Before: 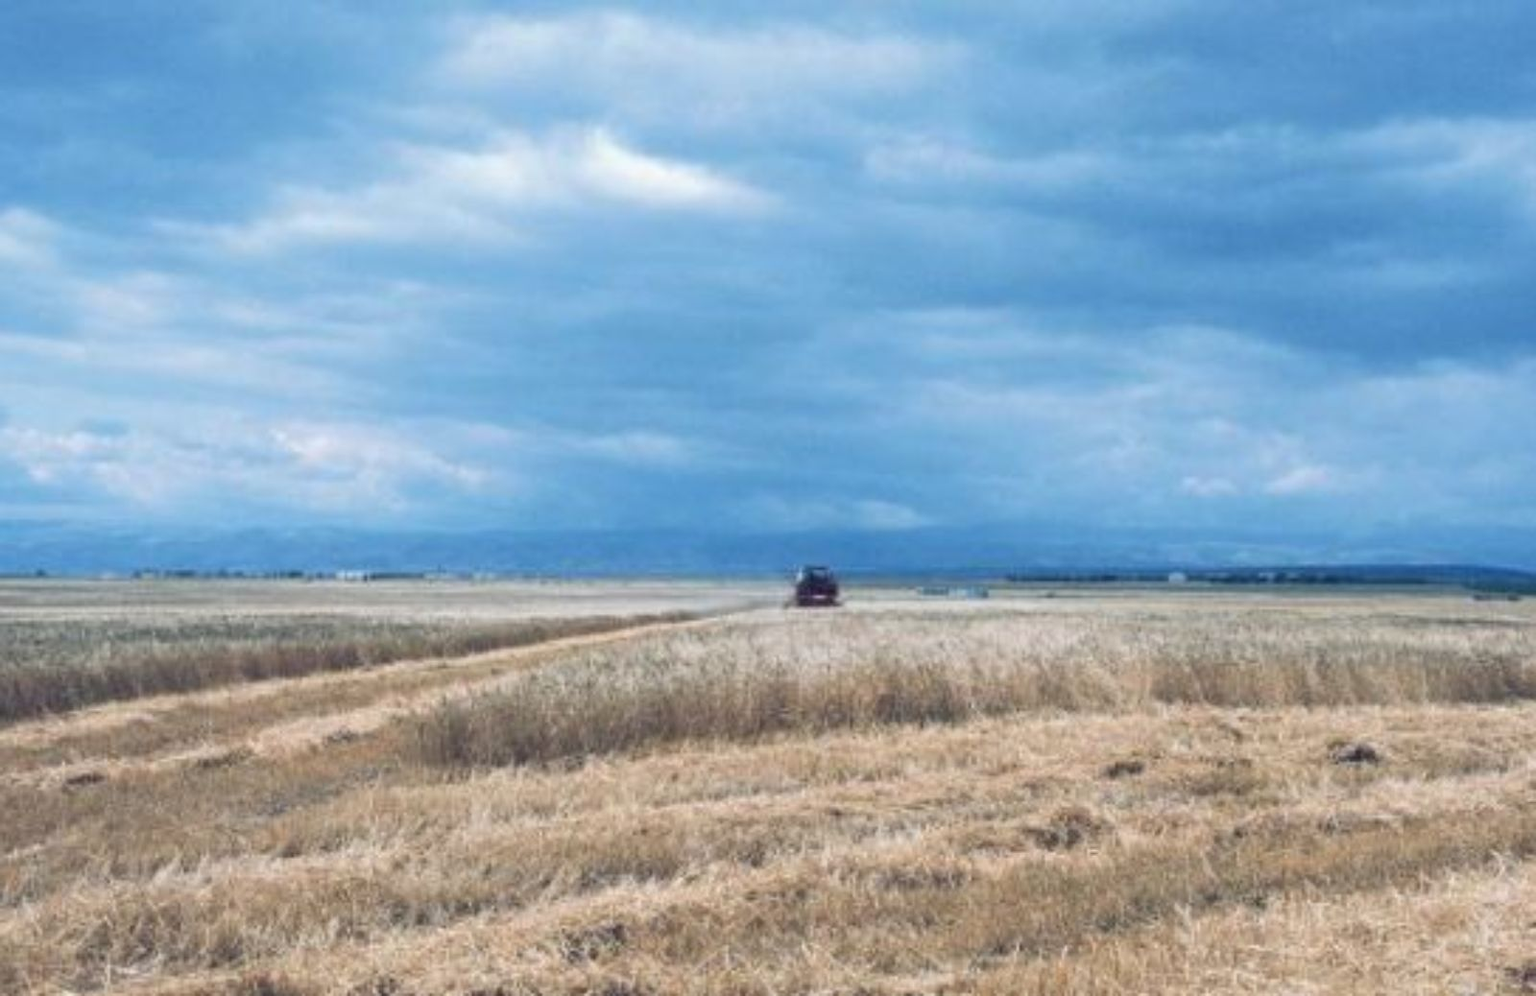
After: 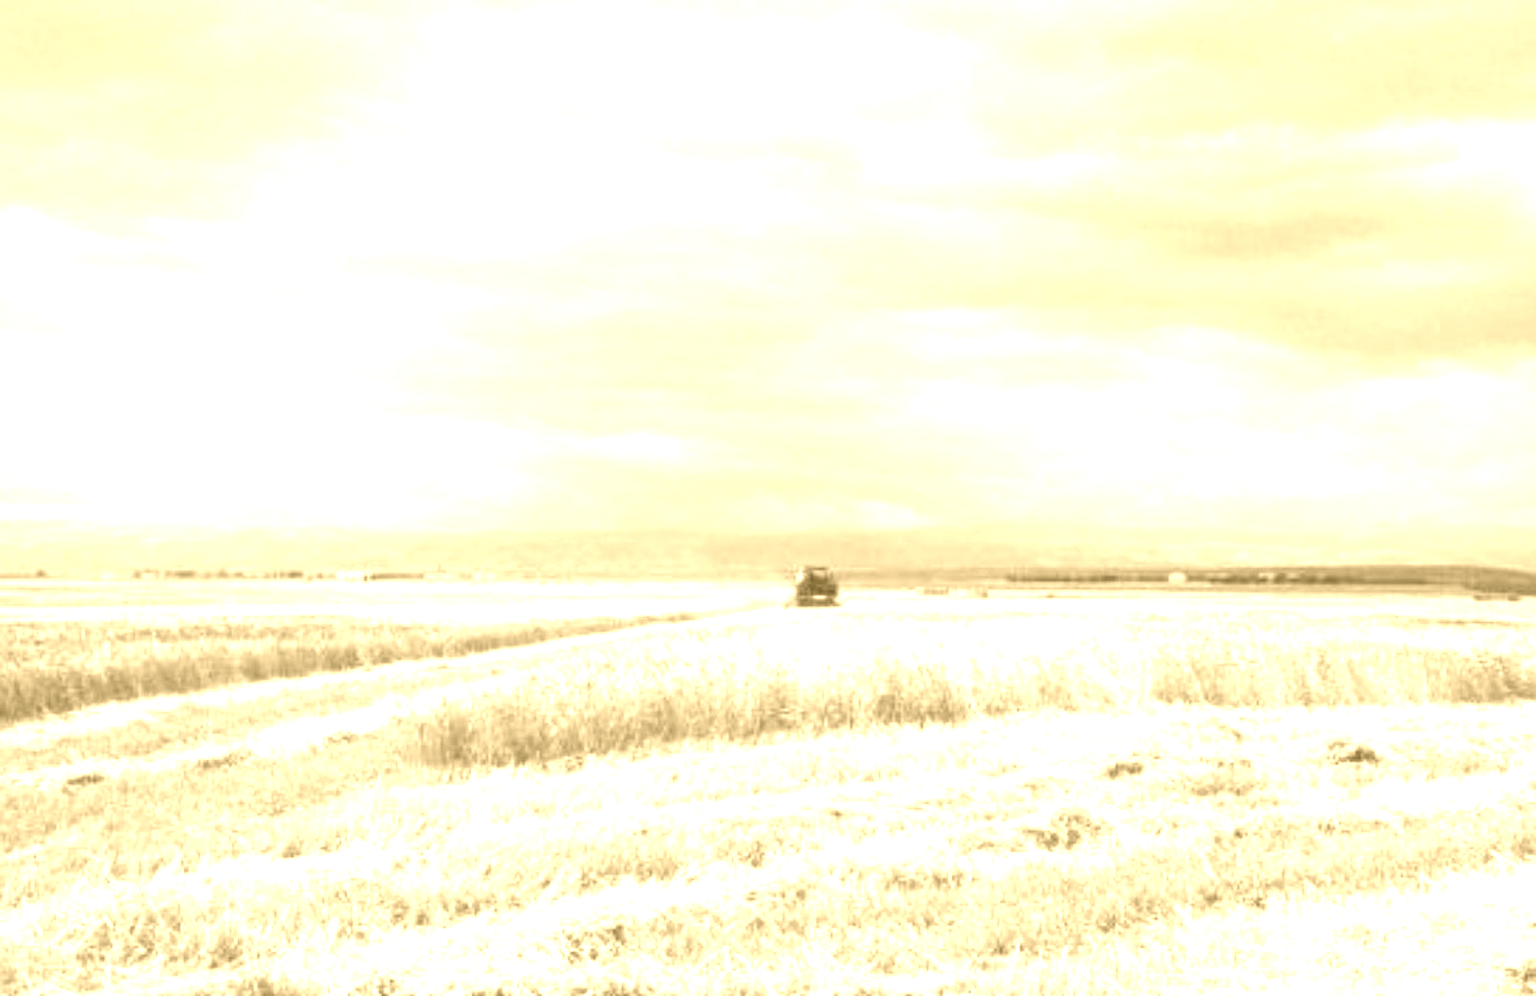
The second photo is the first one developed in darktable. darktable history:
exposure: black level correction 0, exposure 0.7 EV, compensate exposure bias true, compensate highlight preservation false
white balance: red 1.188, blue 1.11
colorize: hue 36°, source mix 100%
local contrast: on, module defaults
